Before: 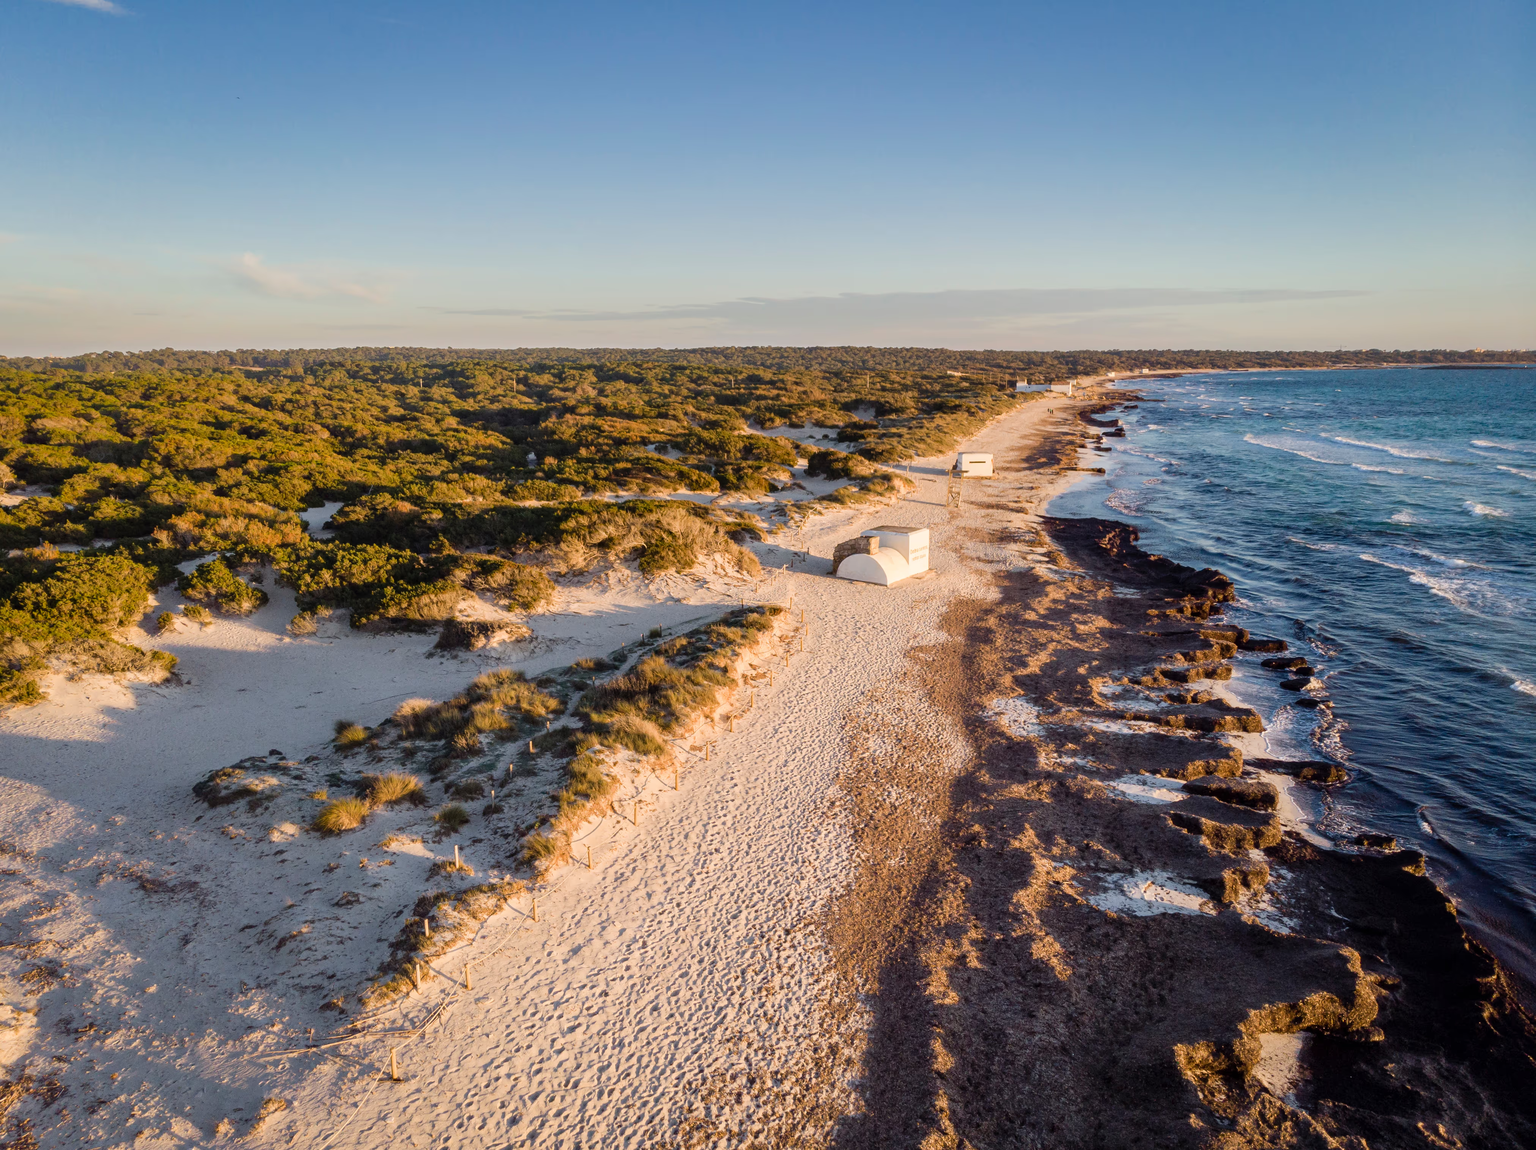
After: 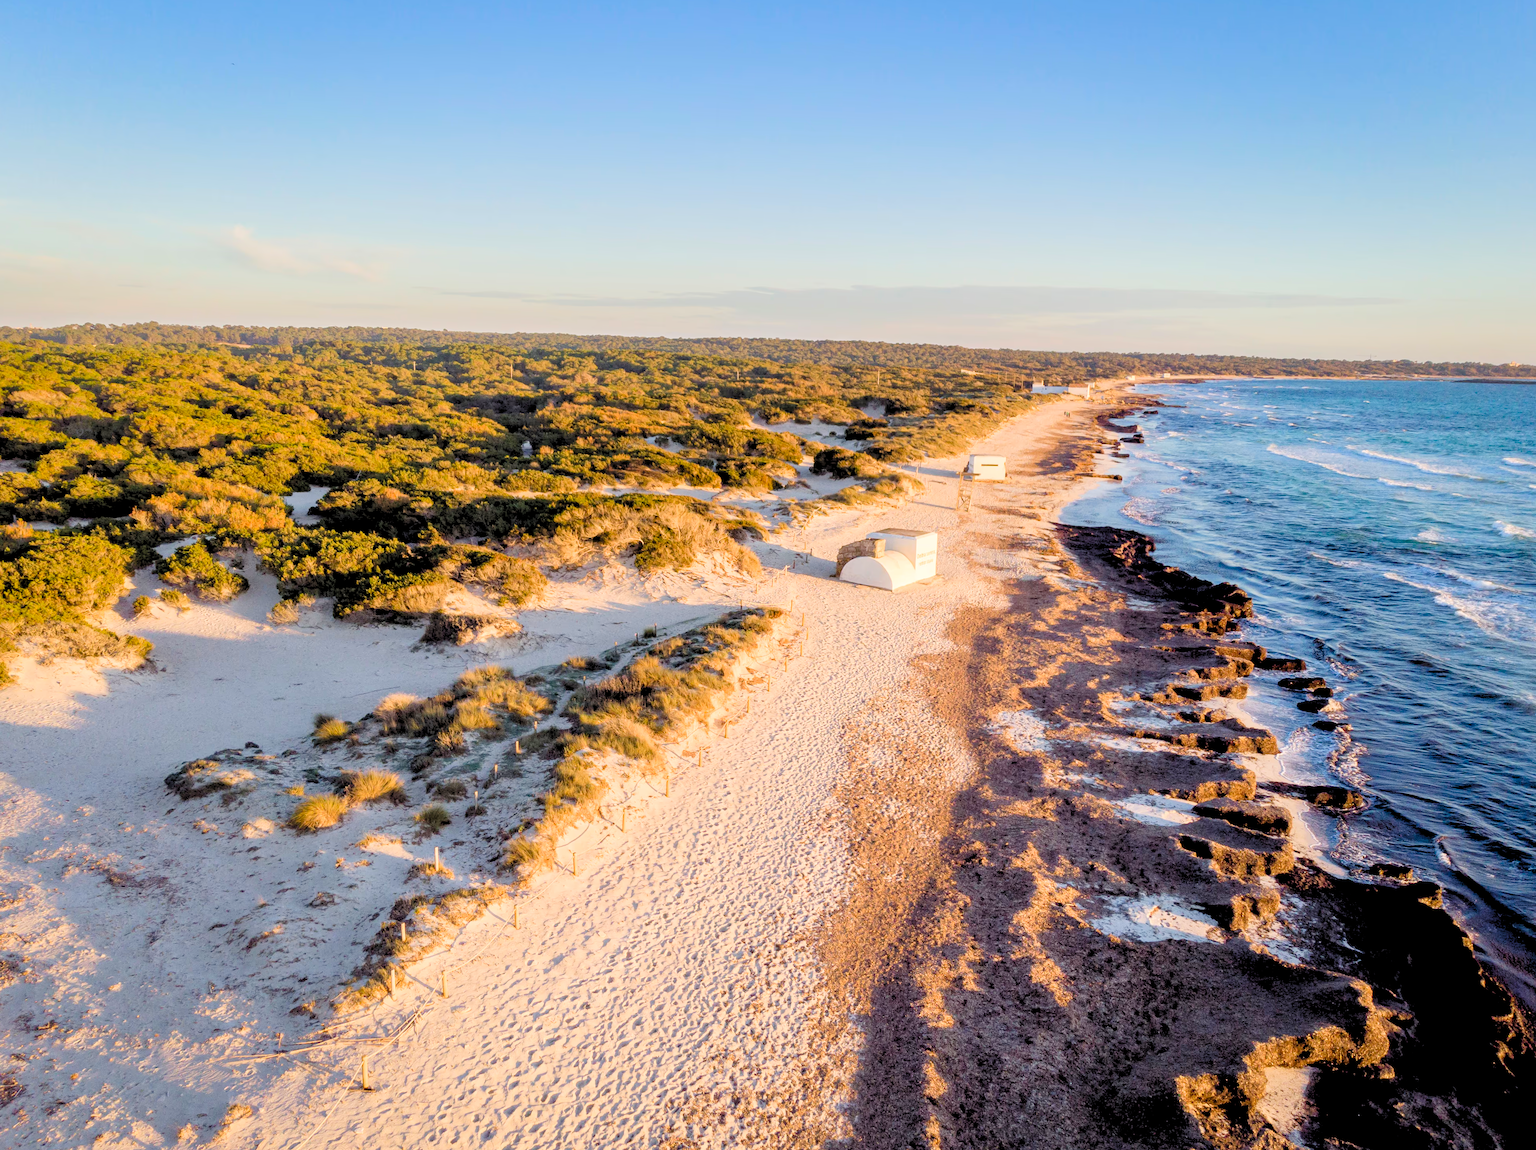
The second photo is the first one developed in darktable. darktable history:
levels: levels [0.072, 0.414, 0.976]
crop and rotate: angle -1.69°
exposure: compensate highlight preservation false
